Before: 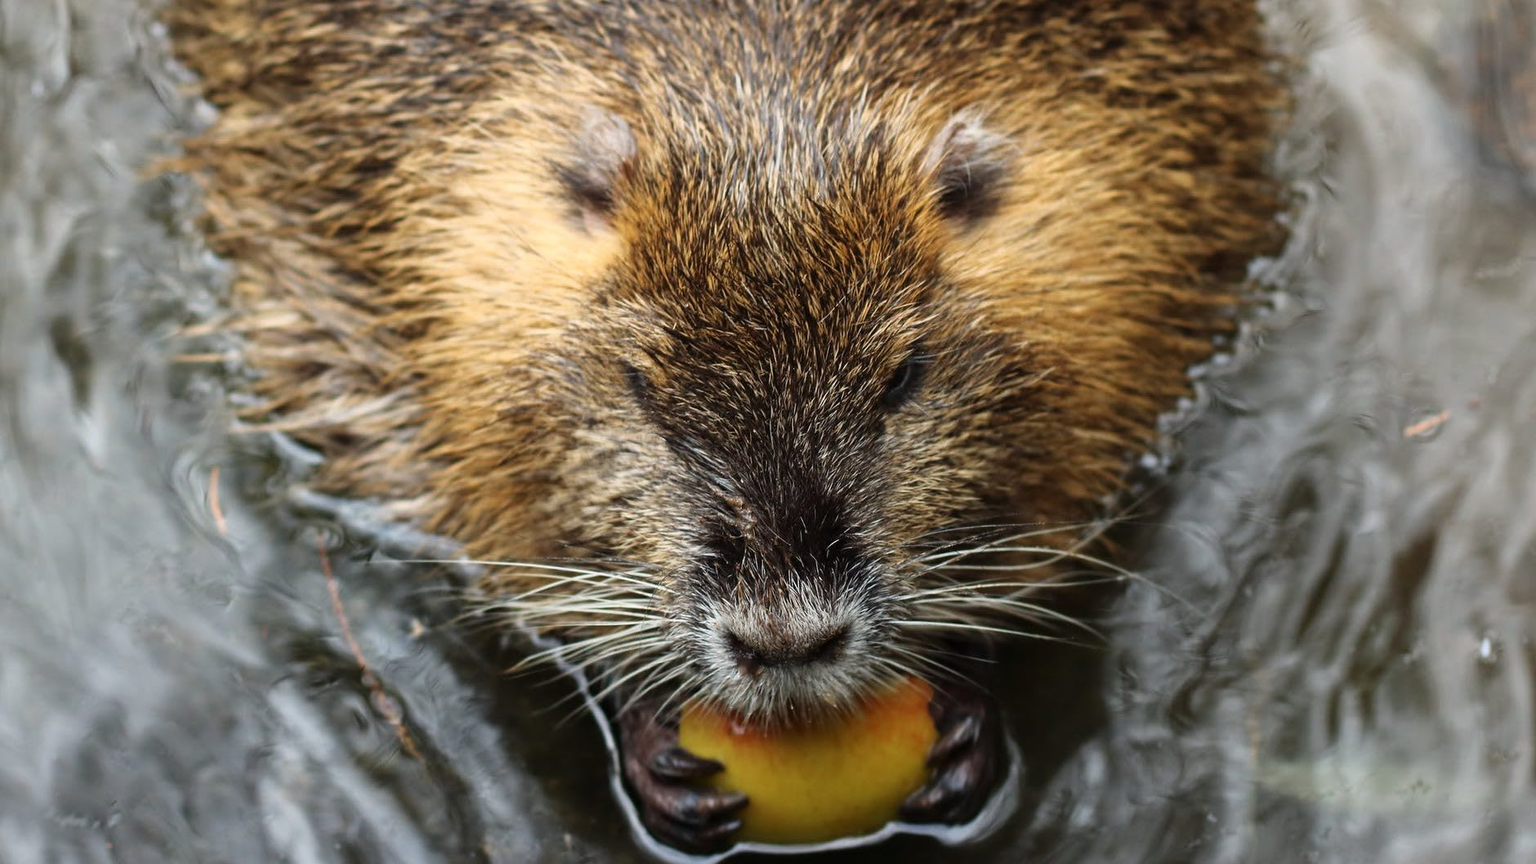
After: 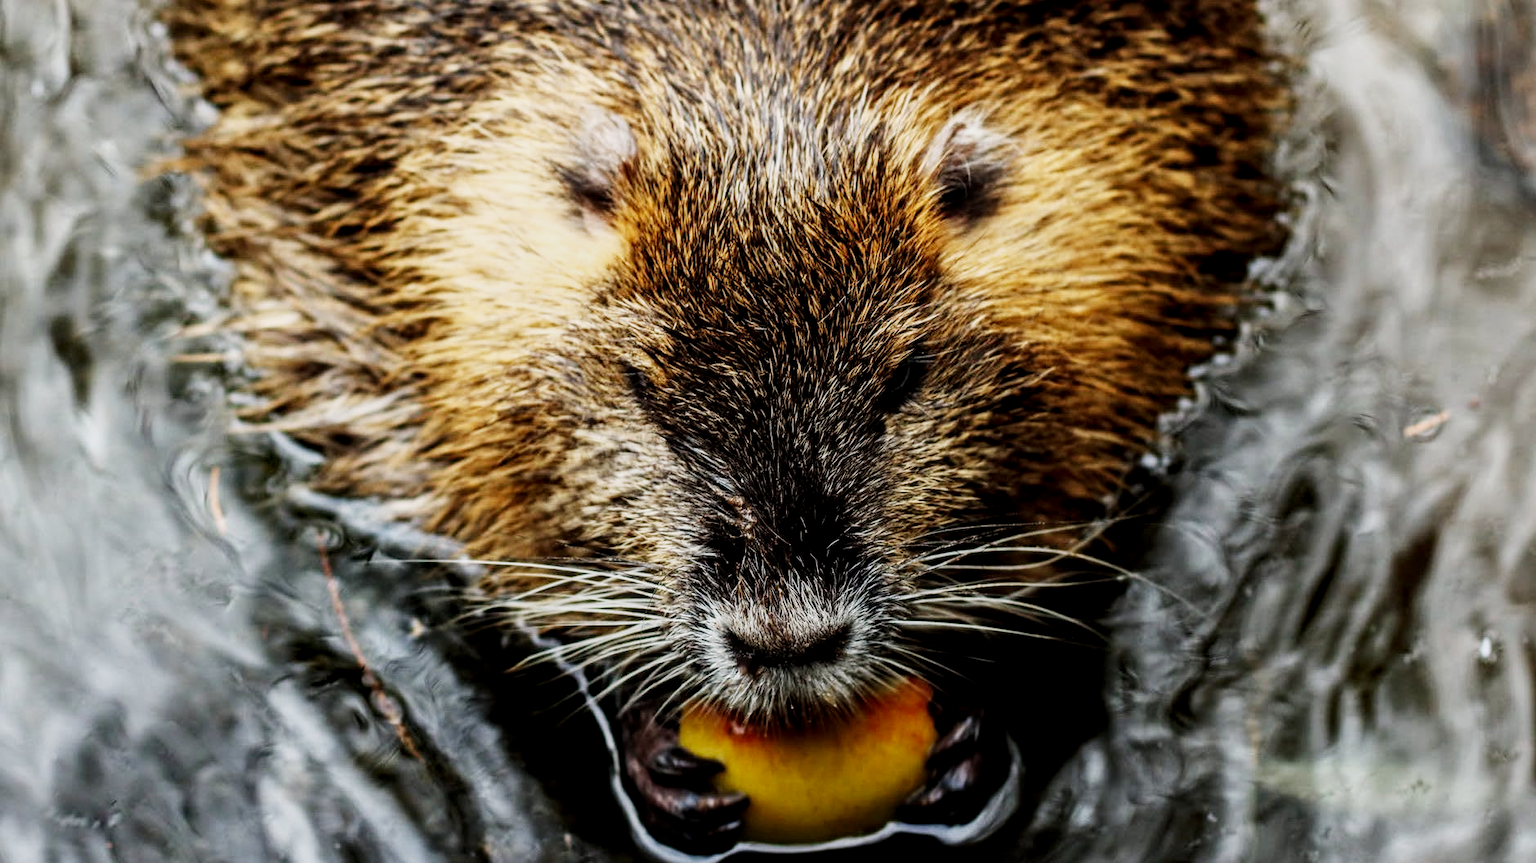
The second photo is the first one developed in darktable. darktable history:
sigmoid: contrast 2, skew -0.2, preserve hue 0%, red attenuation 0.1, red rotation 0.035, green attenuation 0.1, green rotation -0.017, blue attenuation 0.15, blue rotation -0.052, base primaries Rec2020
rotate and perspective: automatic cropping off
local contrast: detail 130%
